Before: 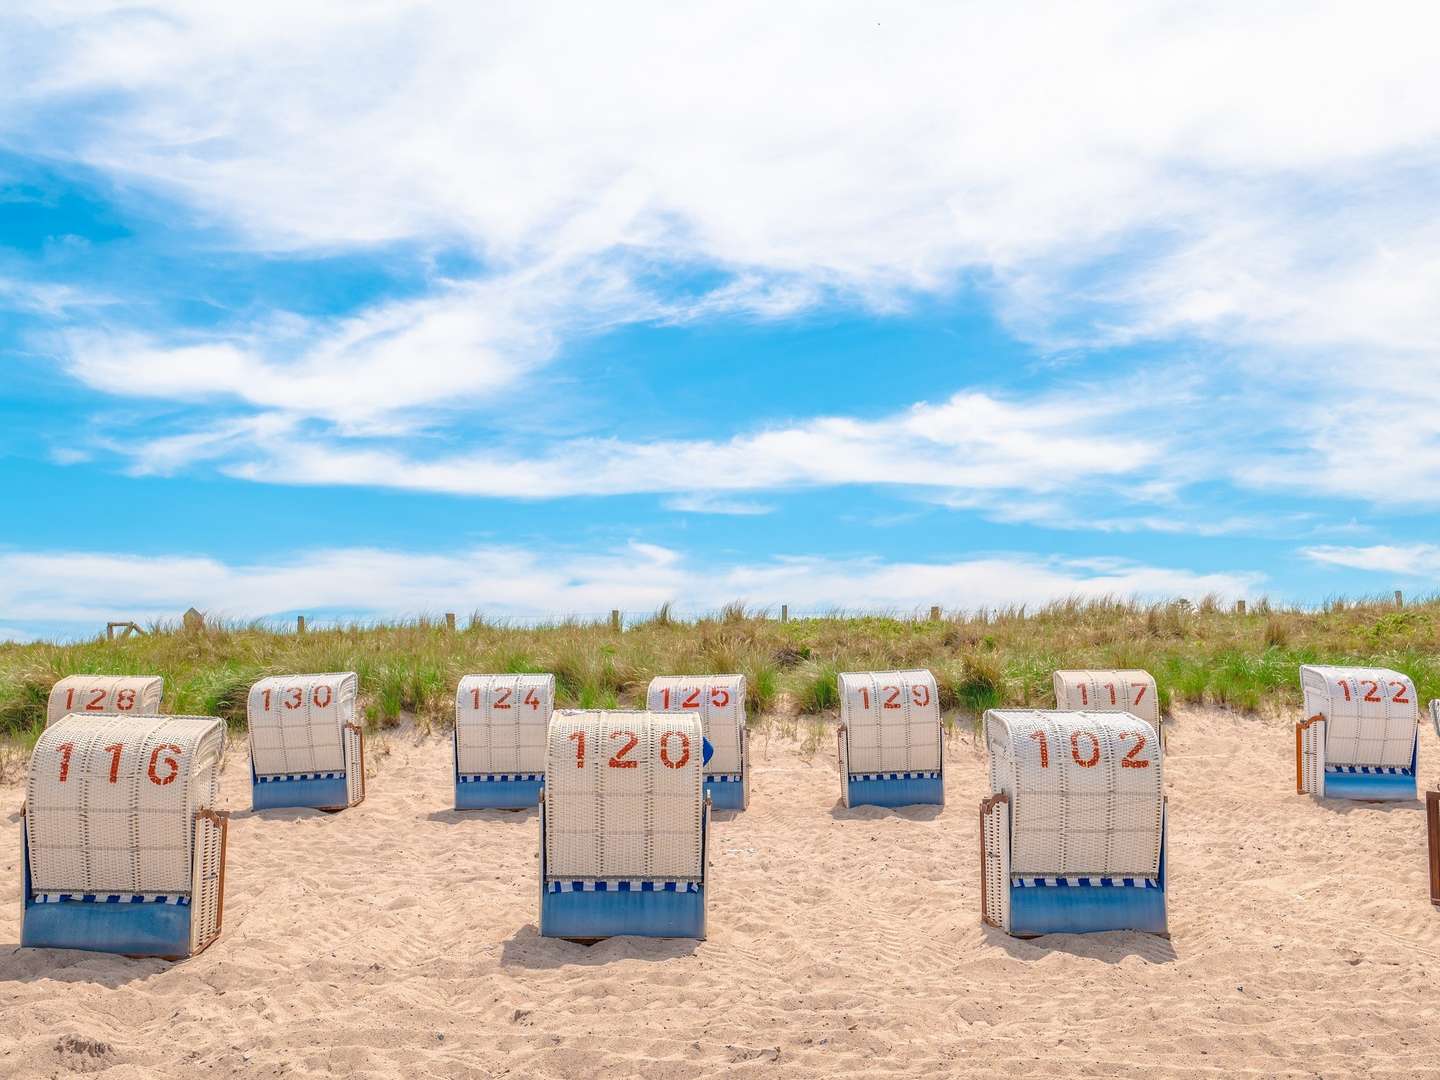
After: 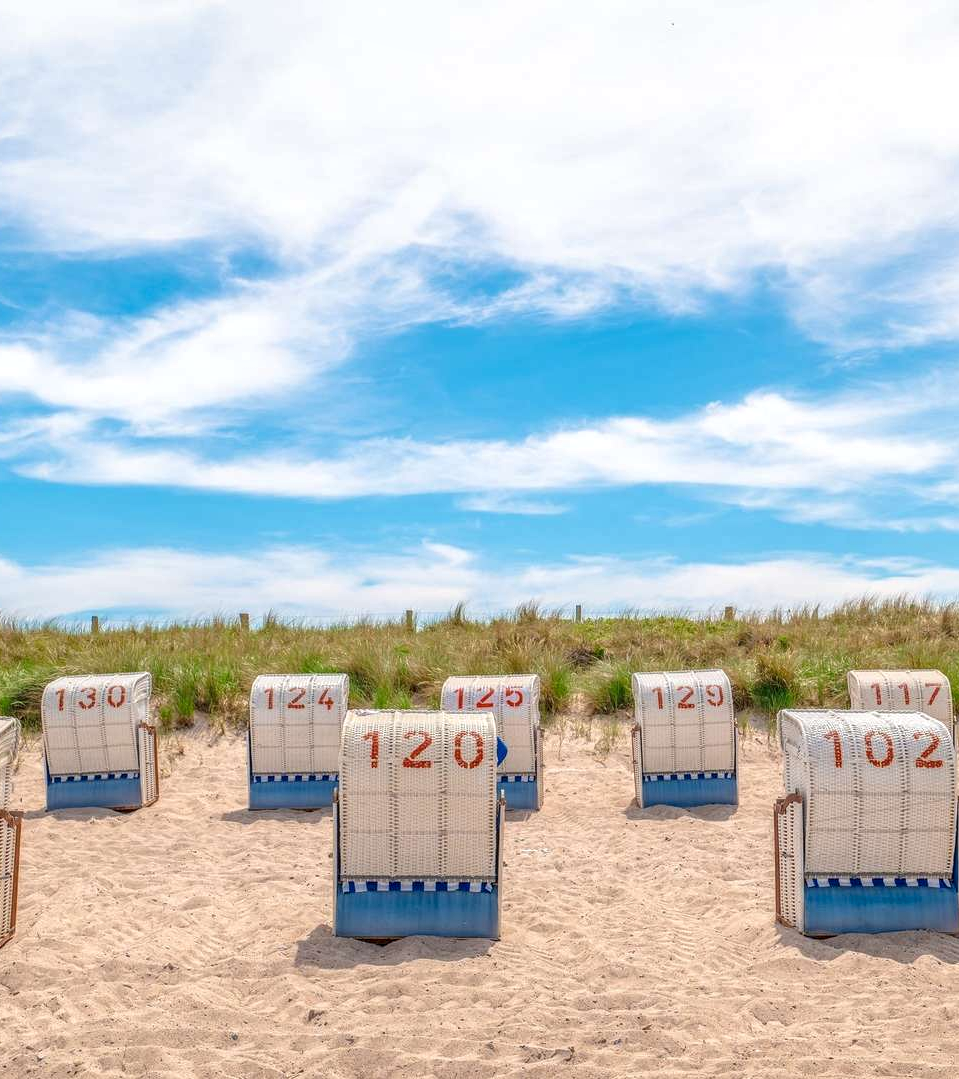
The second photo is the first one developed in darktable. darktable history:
crop and rotate: left 14.325%, right 19.019%
local contrast: on, module defaults
